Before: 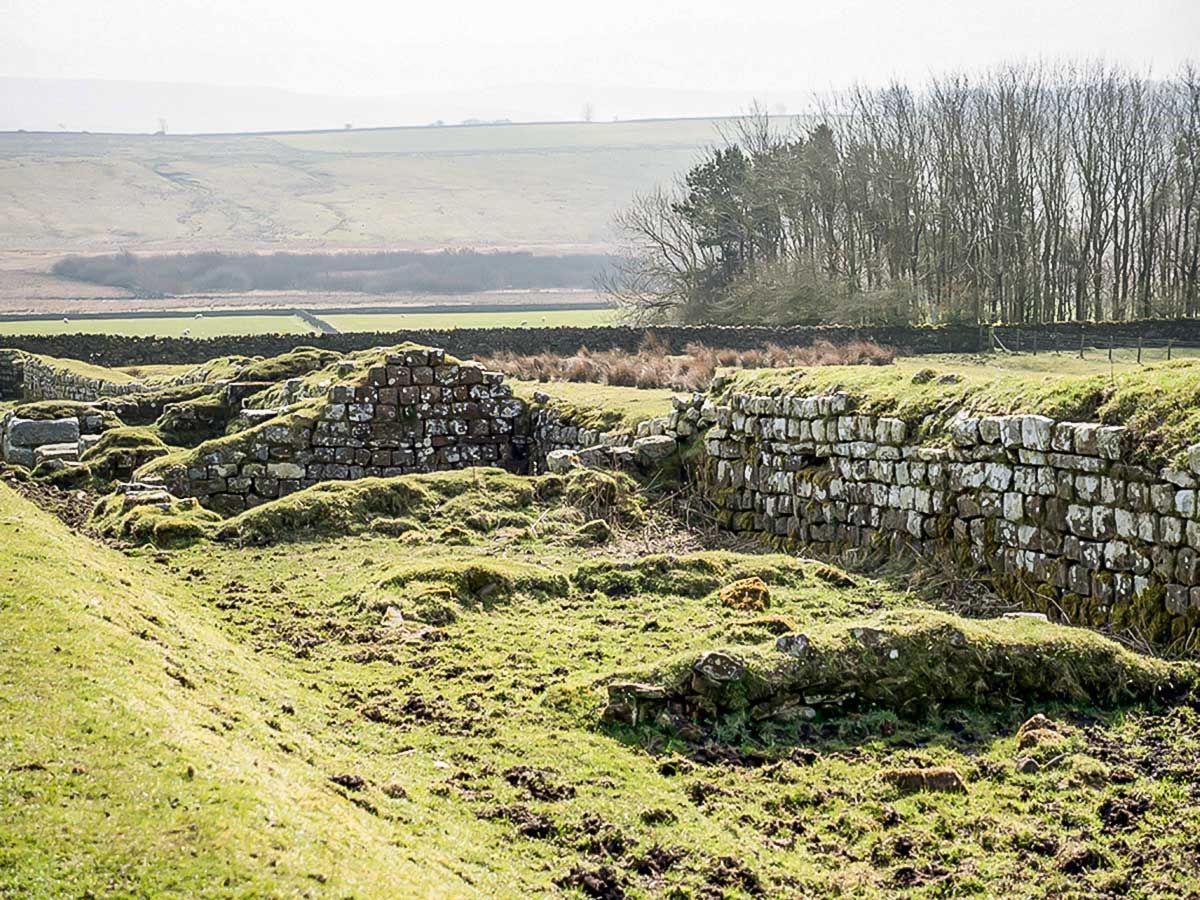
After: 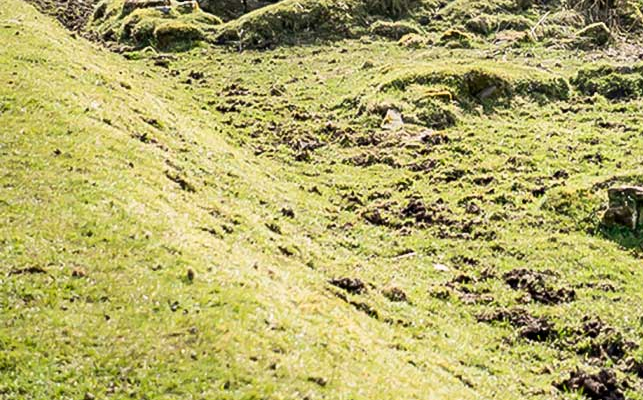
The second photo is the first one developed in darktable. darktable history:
crop and rotate: top 55.247%, right 46.339%, bottom 0.203%
